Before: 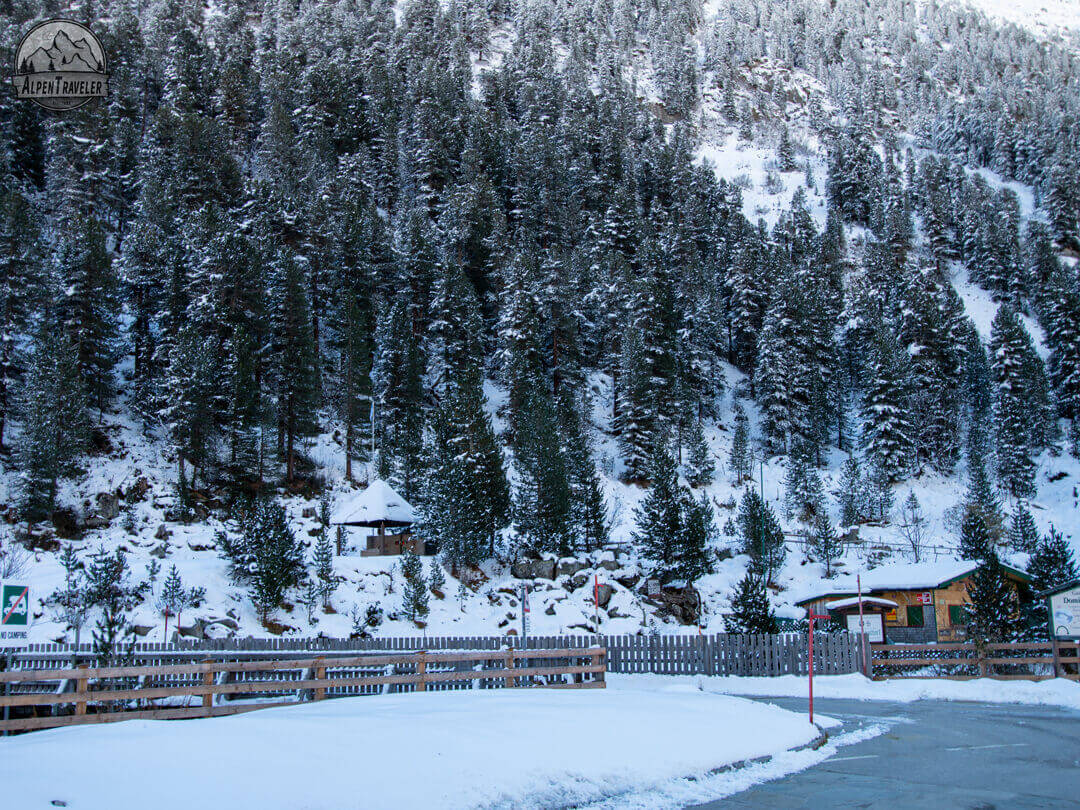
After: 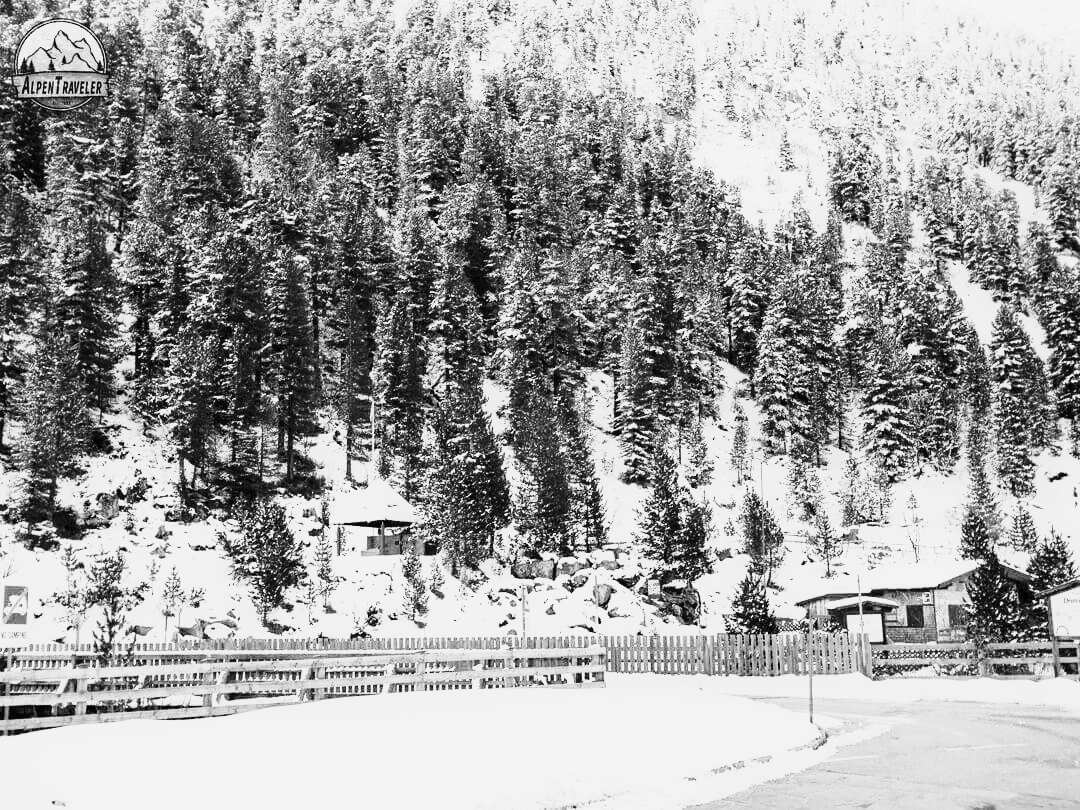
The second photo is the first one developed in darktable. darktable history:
exposure: black level correction 0, exposure 0.9 EV, compensate highlight preservation false
monochrome: a 30.25, b 92.03
tone equalizer: -8 EV -0.417 EV, -7 EV -0.389 EV, -6 EV -0.333 EV, -5 EV -0.222 EV, -3 EV 0.222 EV, -2 EV 0.333 EV, -1 EV 0.389 EV, +0 EV 0.417 EV, edges refinement/feathering 500, mask exposure compensation -1.57 EV, preserve details no
base curve: curves: ch0 [(0, 0) (0.026, 0.03) (0.109, 0.232) (0.351, 0.748) (0.669, 0.968) (1, 1)], preserve colors none
